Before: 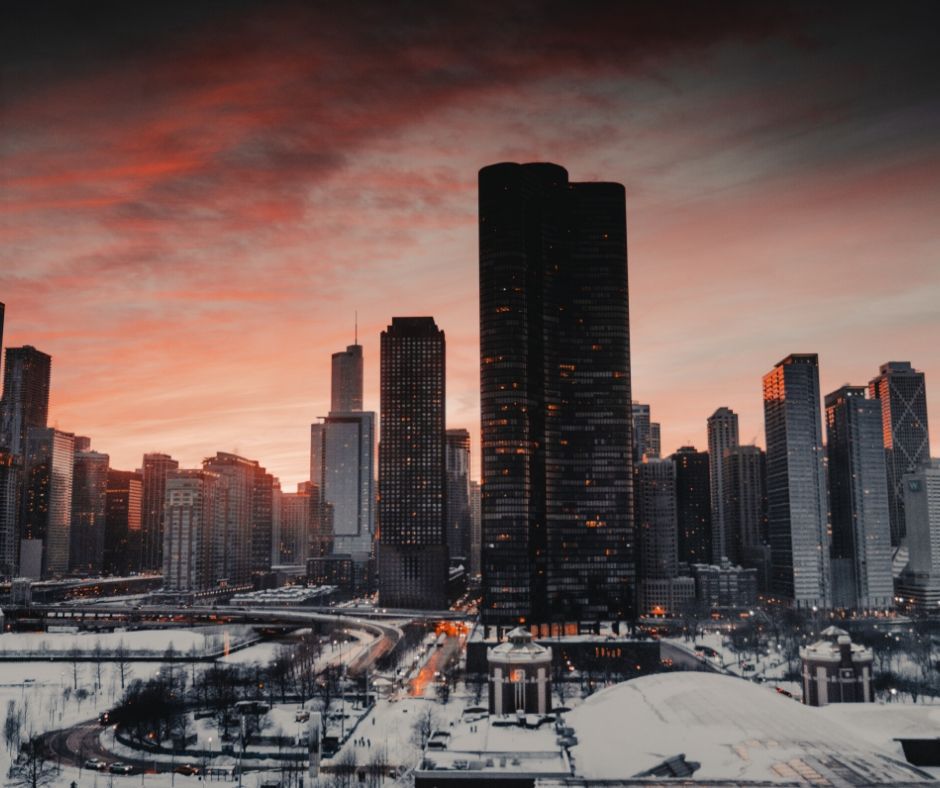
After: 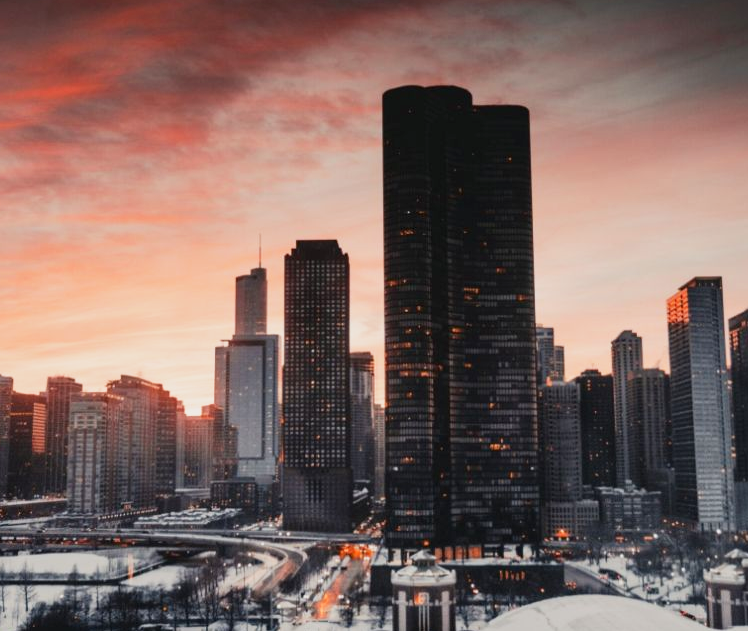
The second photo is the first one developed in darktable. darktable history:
base curve: curves: ch0 [(0, 0) (0.088, 0.125) (0.176, 0.251) (0.354, 0.501) (0.613, 0.749) (1, 0.877)], preserve colors none
crop and rotate: left 10.309%, top 9.872%, right 10.067%, bottom 10.039%
